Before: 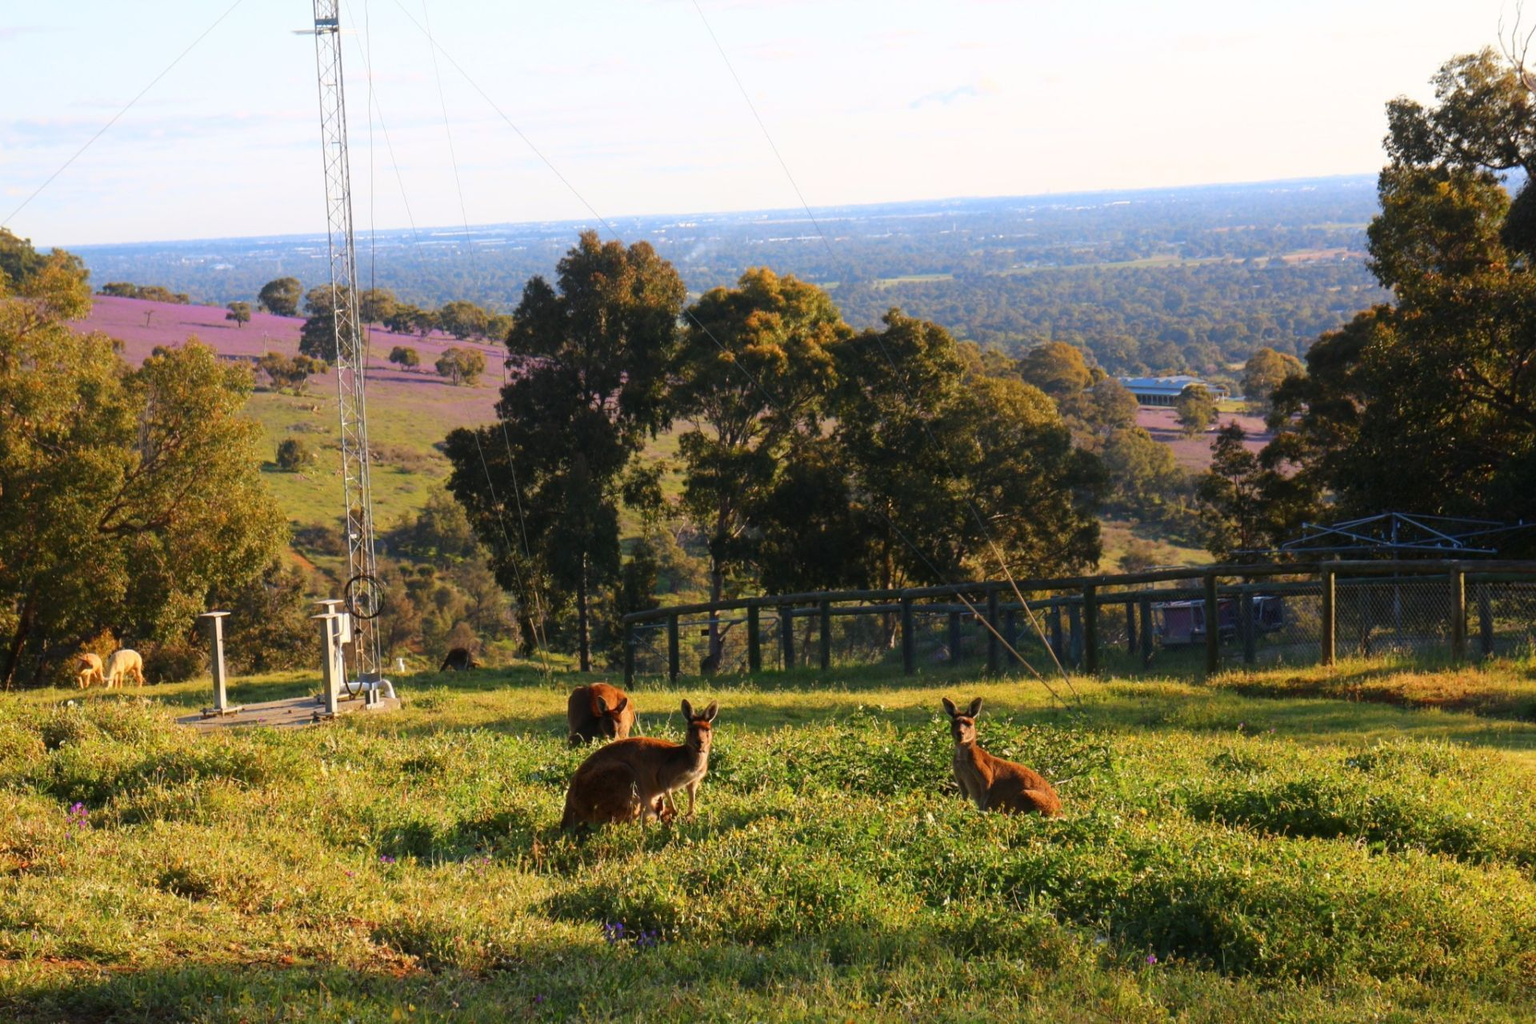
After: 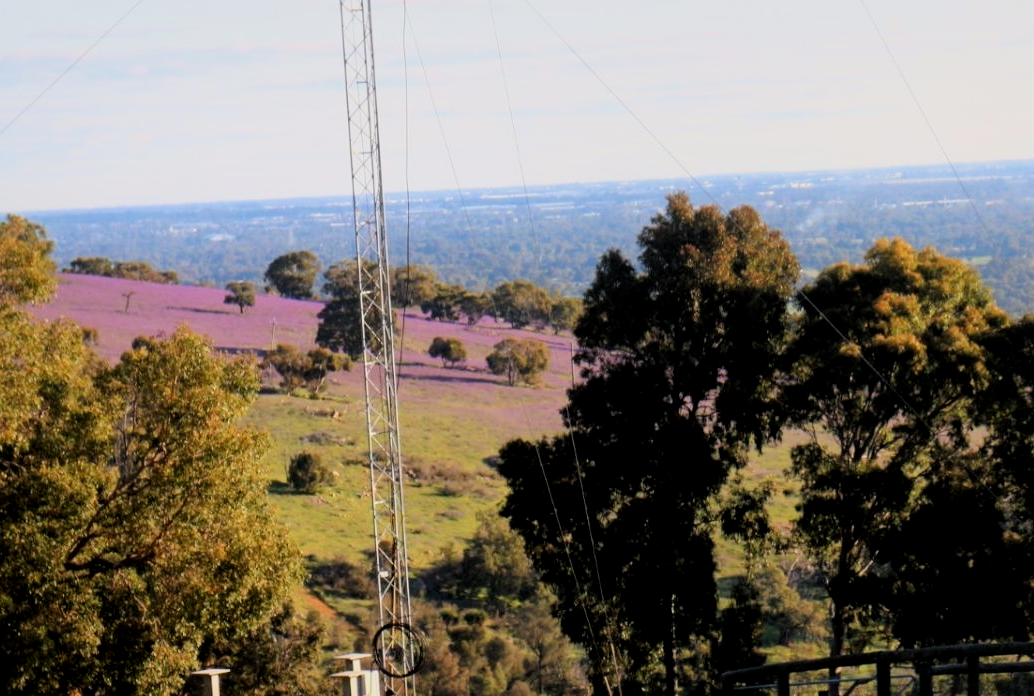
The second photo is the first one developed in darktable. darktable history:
exposure: compensate highlight preservation false
crop and rotate: left 3.062%, top 7.563%, right 43.076%, bottom 38.034%
contrast brightness saturation: contrast 0.101, brightness 0.016, saturation 0.018
filmic rgb: black relative exposure -5.09 EV, white relative exposure 3.99 EV, threshold 2.97 EV, hardness 2.88, contrast 1.096, color science v6 (2022), enable highlight reconstruction true
local contrast: mode bilateral grid, contrast 20, coarseness 100, detail 150%, midtone range 0.2
